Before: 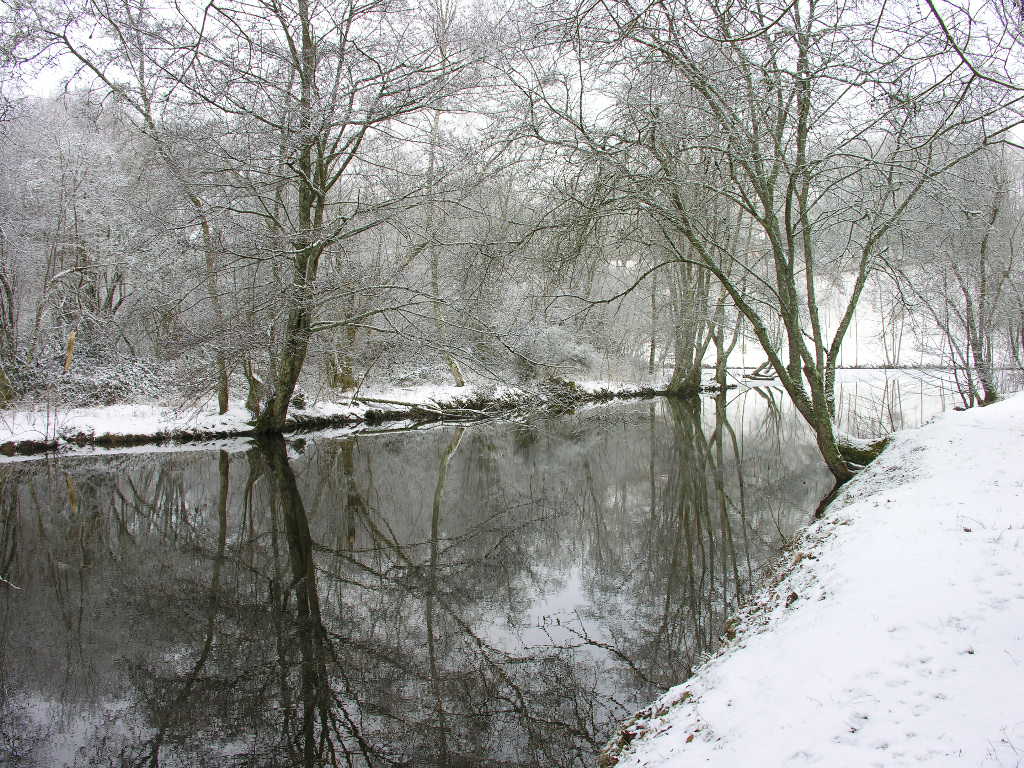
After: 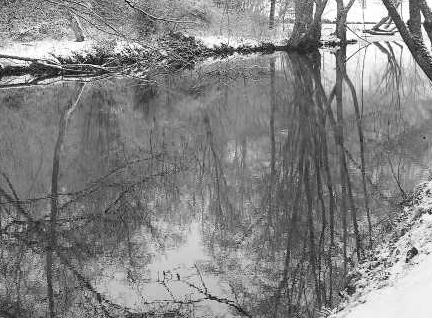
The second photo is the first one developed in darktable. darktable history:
crop: left 37.186%, top 45.016%, right 20.571%, bottom 13.557%
contrast brightness saturation: saturation -0.998
